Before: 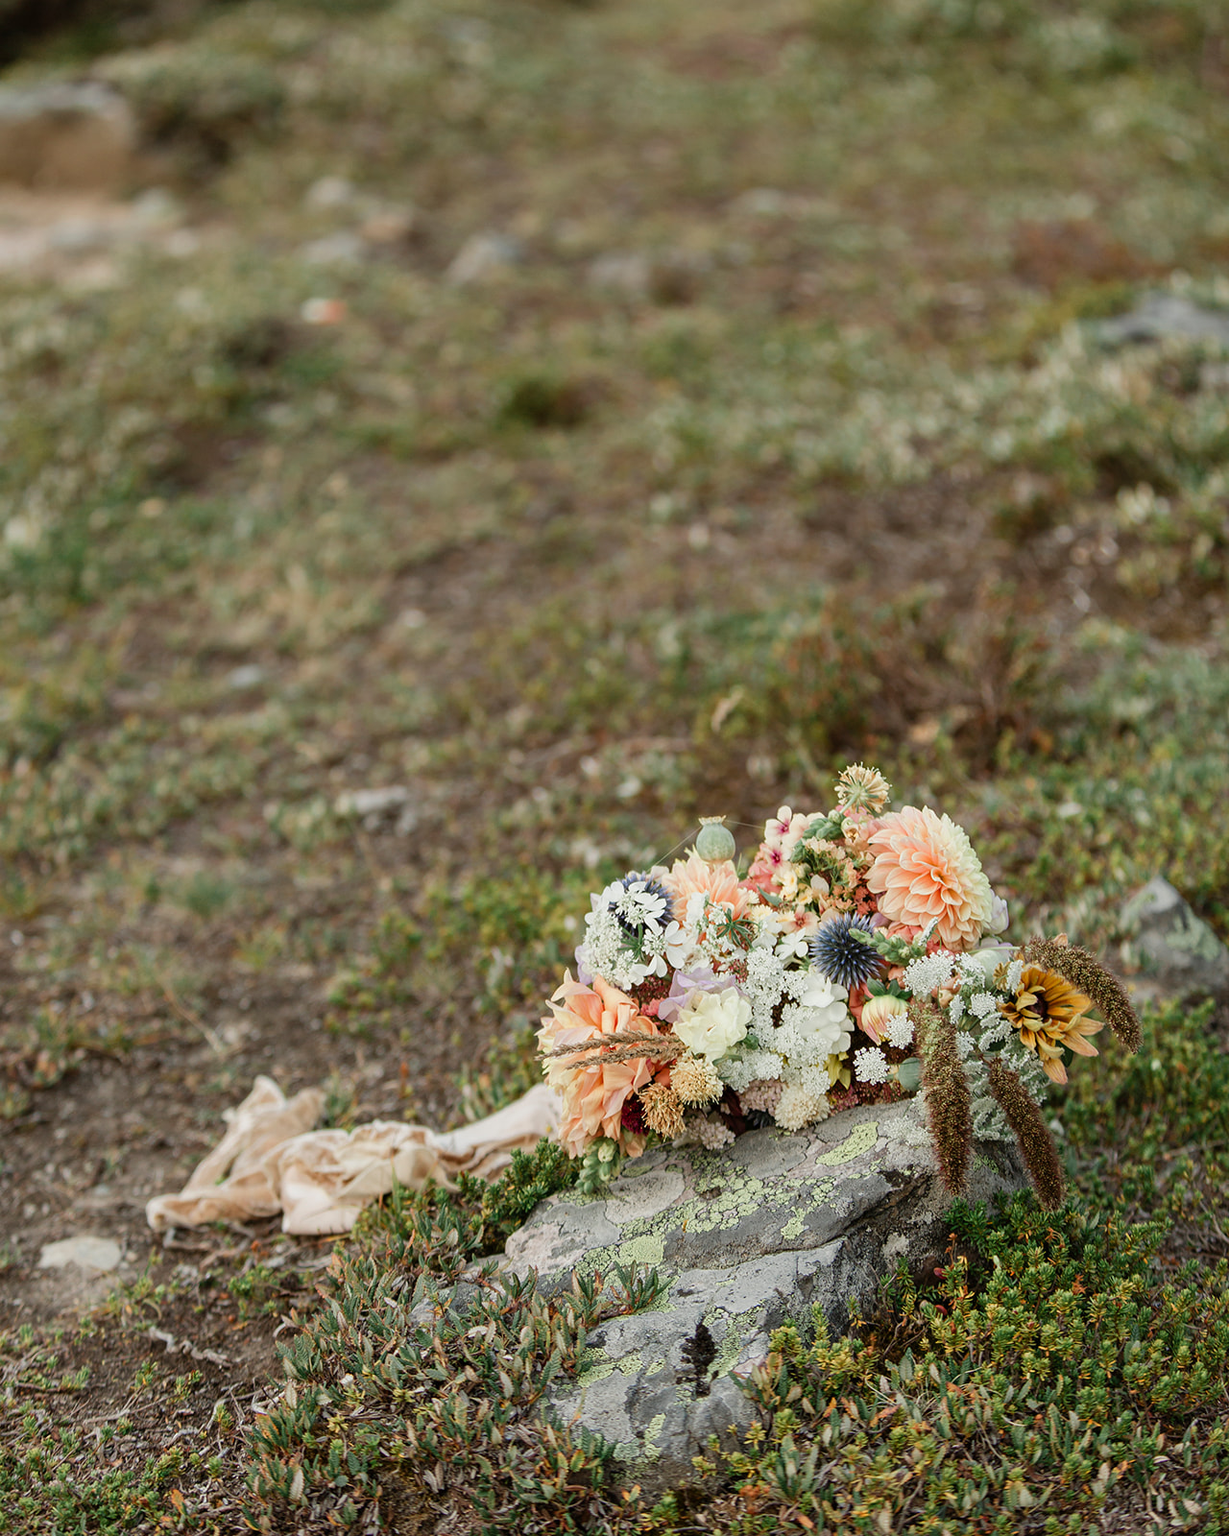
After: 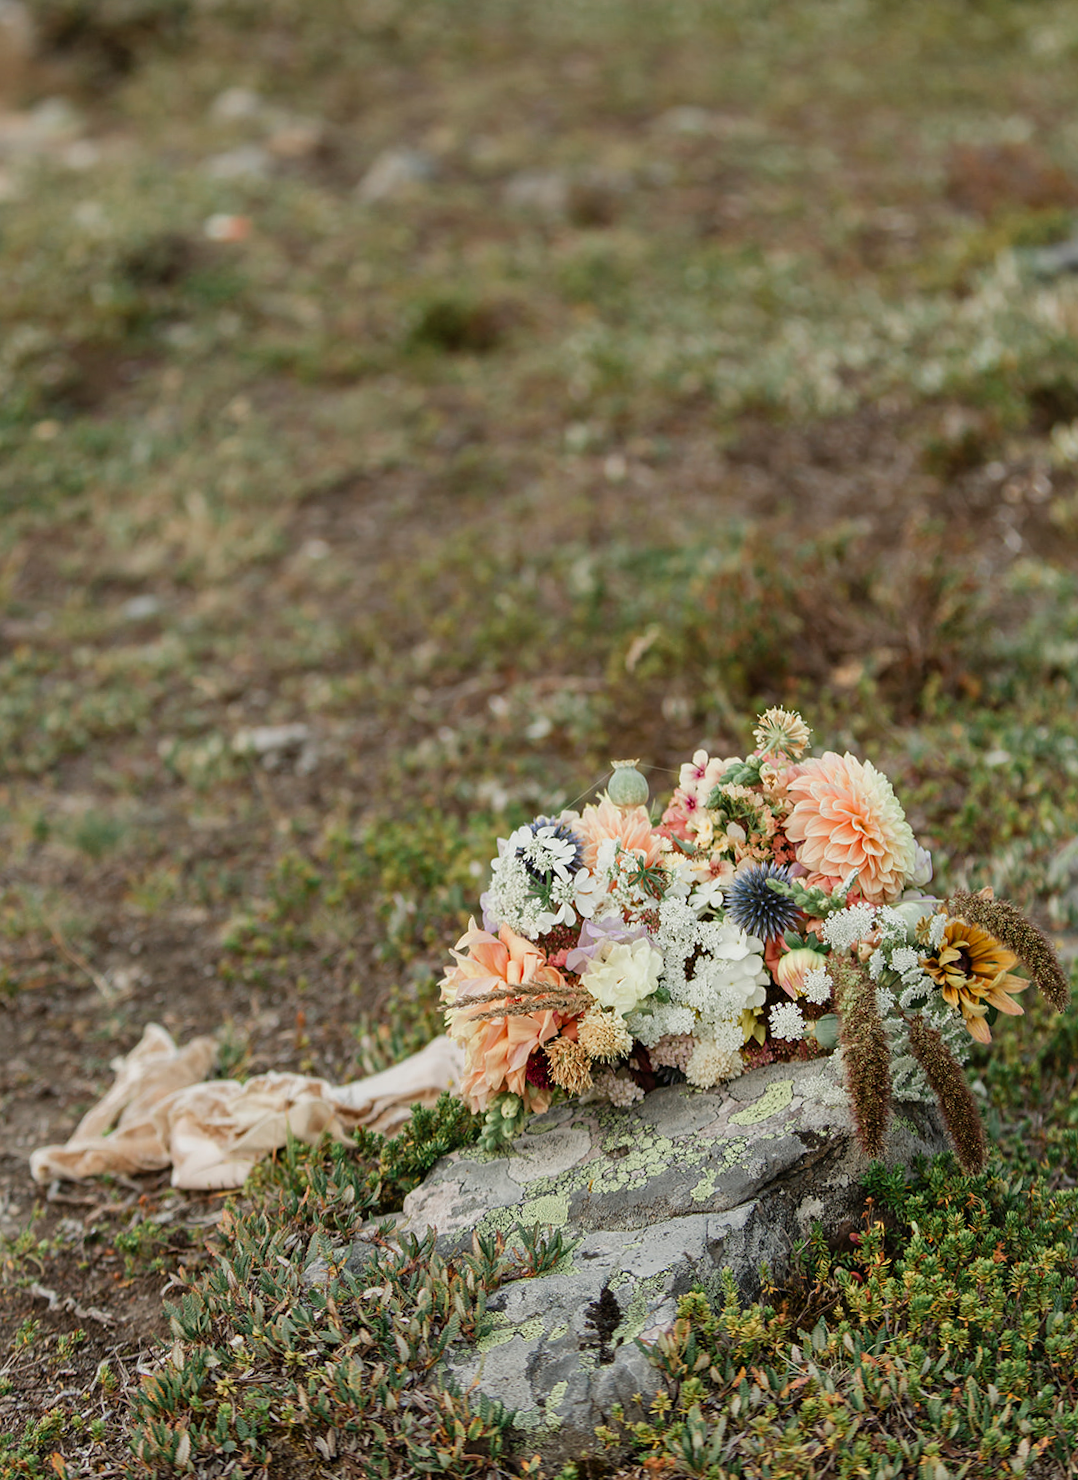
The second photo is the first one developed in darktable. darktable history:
rotate and perspective: rotation 0.8°, automatic cropping off
crop: left 9.807%, top 6.259%, right 7.334%, bottom 2.177%
shadows and highlights: shadows 43.71, white point adjustment -1.46, soften with gaussian
